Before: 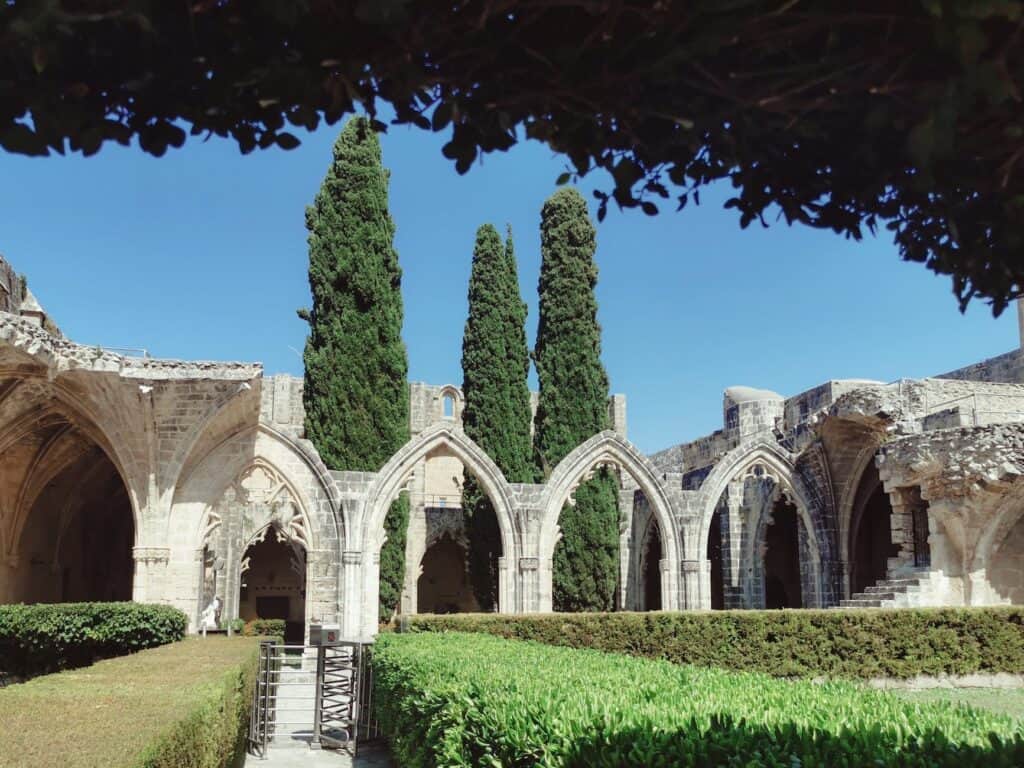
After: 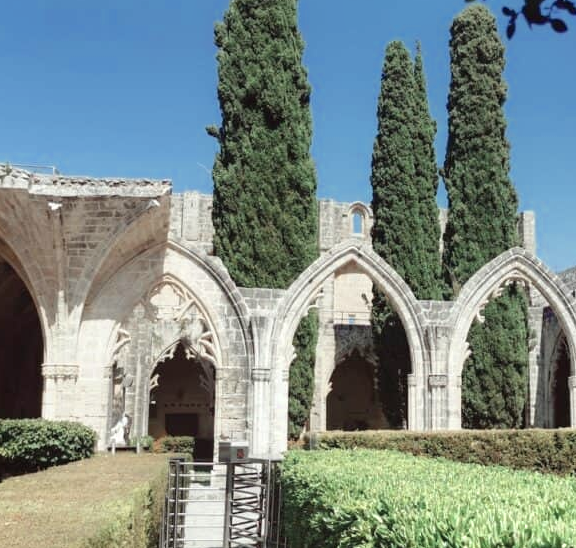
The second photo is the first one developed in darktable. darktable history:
color balance rgb: global vibrance 10%
crop: left 8.966%, top 23.852%, right 34.699%, bottom 4.703%
tone equalizer: on, module defaults
color zones: curves: ch0 [(0, 0.473) (0.001, 0.473) (0.226, 0.548) (0.4, 0.589) (0.525, 0.54) (0.728, 0.403) (0.999, 0.473) (1, 0.473)]; ch1 [(0, 0.619) (0.001, 0.619) (0.234, 0.388) (0.4, 0.372) (0.528, 0.422) (0.732, 0.53) (0.999, 0.619) (1, 0.619)]; ch2 [(0, 0.547) (0.001, 0.547) (0.226, 0.45) (0.4, 0.525) (0.525, 0.585) (0.8, 0.511) (0.999, 0.547) (1, 0.547)]
